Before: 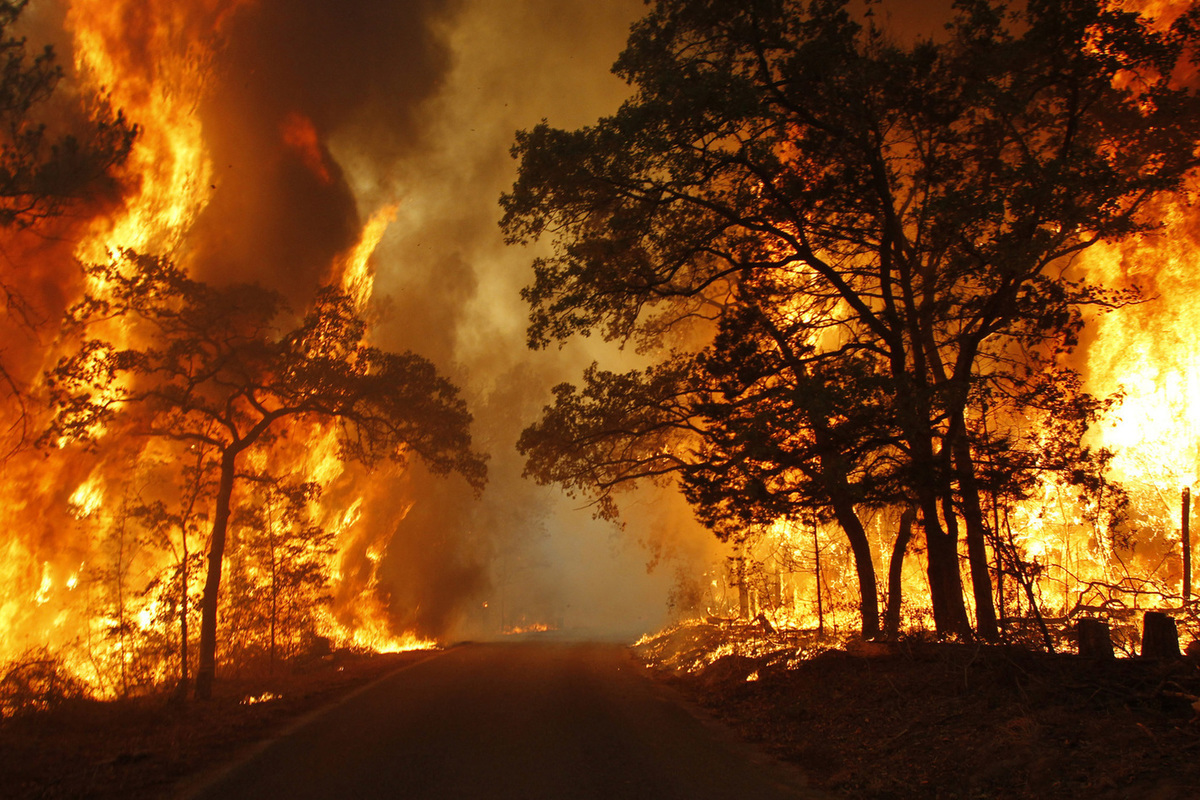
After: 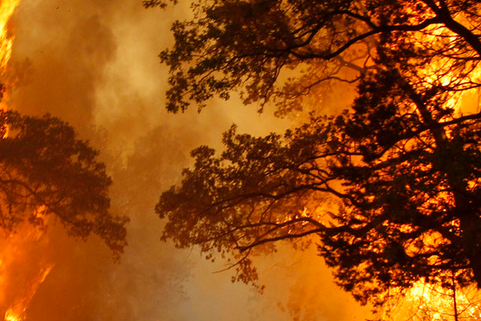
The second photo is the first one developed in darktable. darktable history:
crop: left 30.09%, top 29.749%, right 29.782%, bottom 30.076%
